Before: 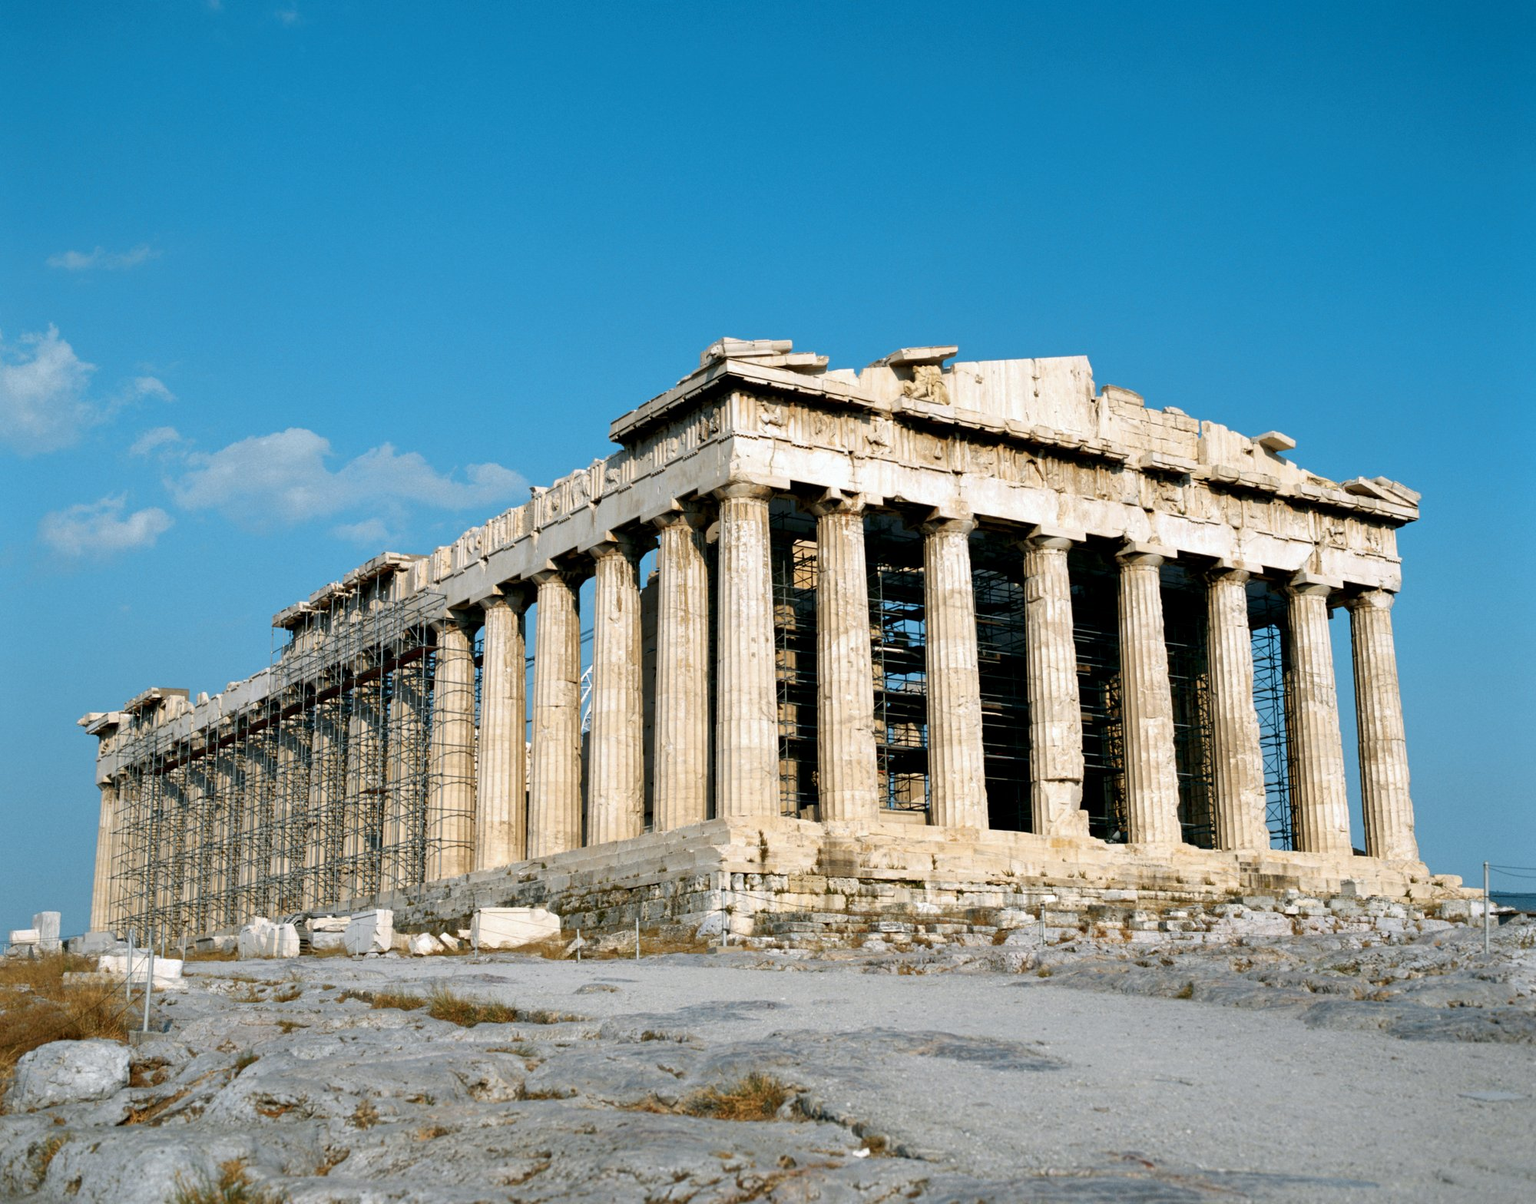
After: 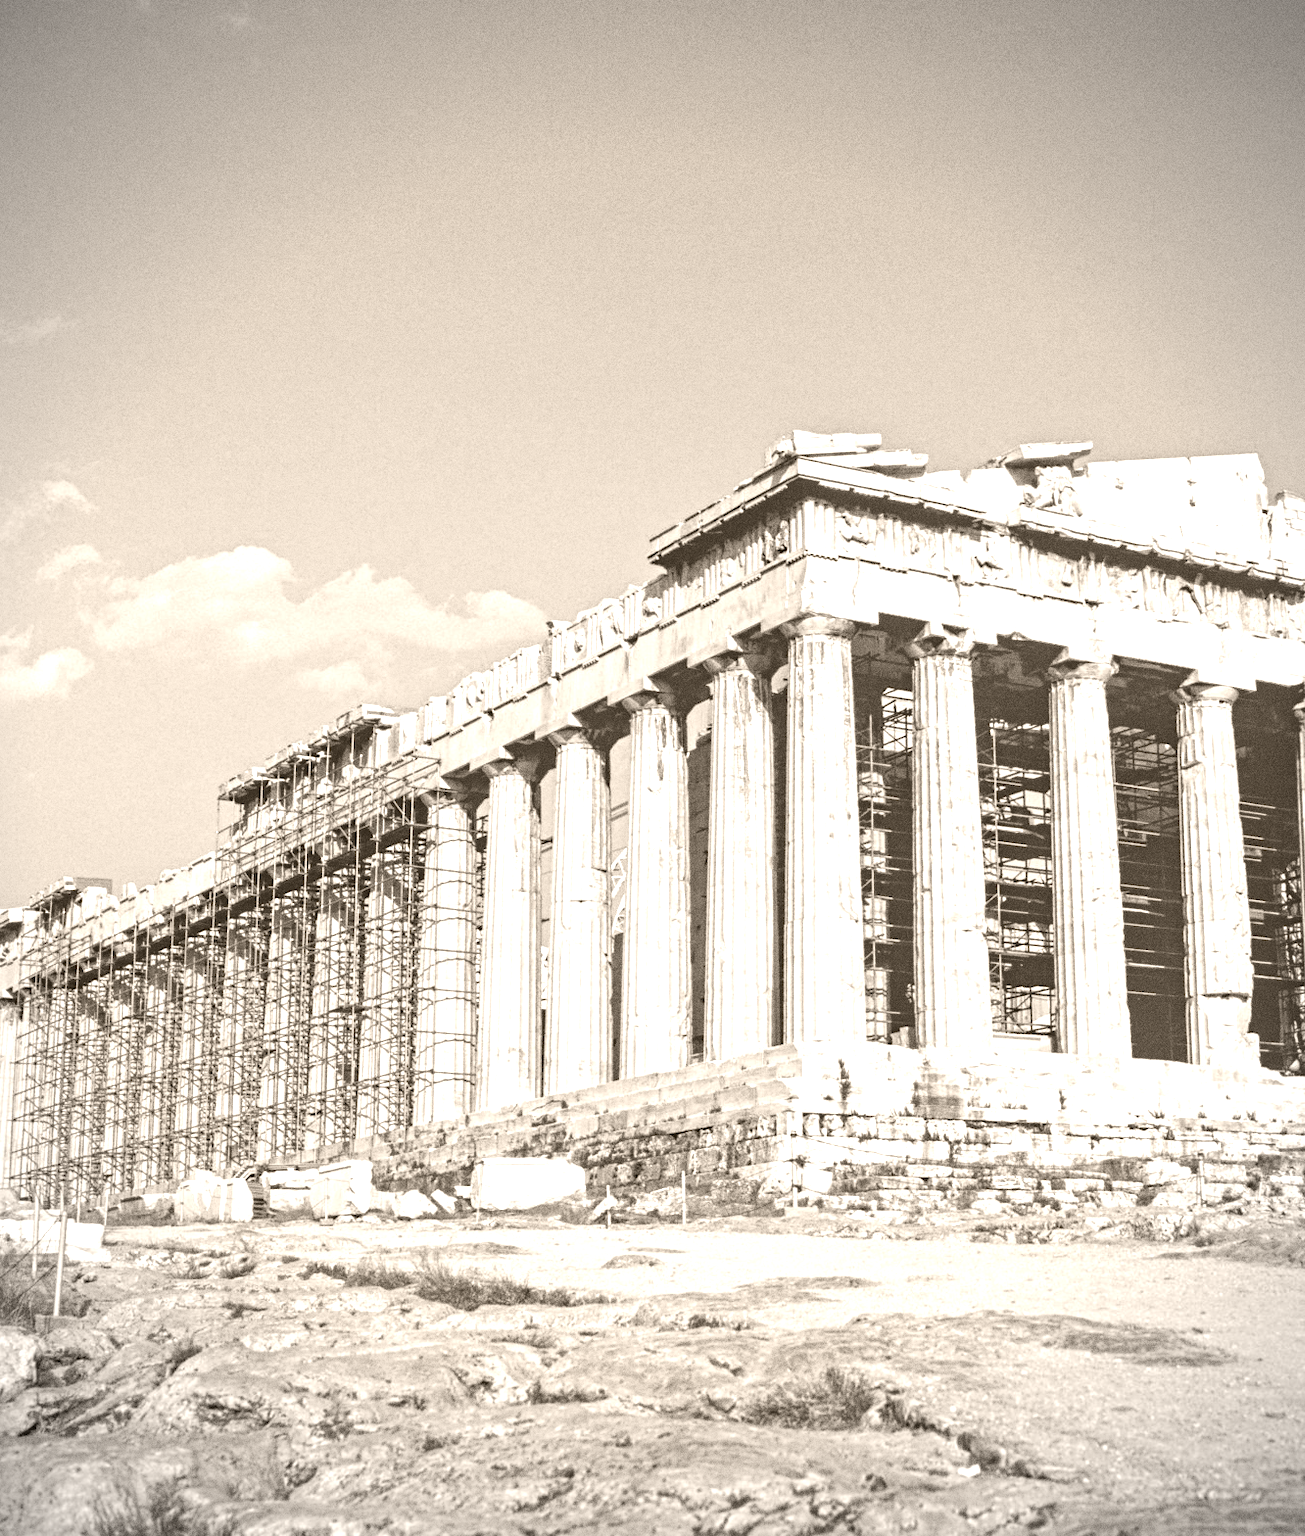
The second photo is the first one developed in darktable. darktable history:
crop and rotate: left 6.617%, right 26.717%
grain: coarseness 0.09 ISO, strength 40%
local contrast: on, module defaults
colorize: hue 34.49°, saturation 35.33%, source mix 100%, version 1
vignetting: on, module defaults
contrast equalizer: y [[0.5, 0.501, 0.525, 0.597, 0.58, 0.514], [0.5 ×6], [0.5 ×6], [0 ×6], [0 ×6]]
